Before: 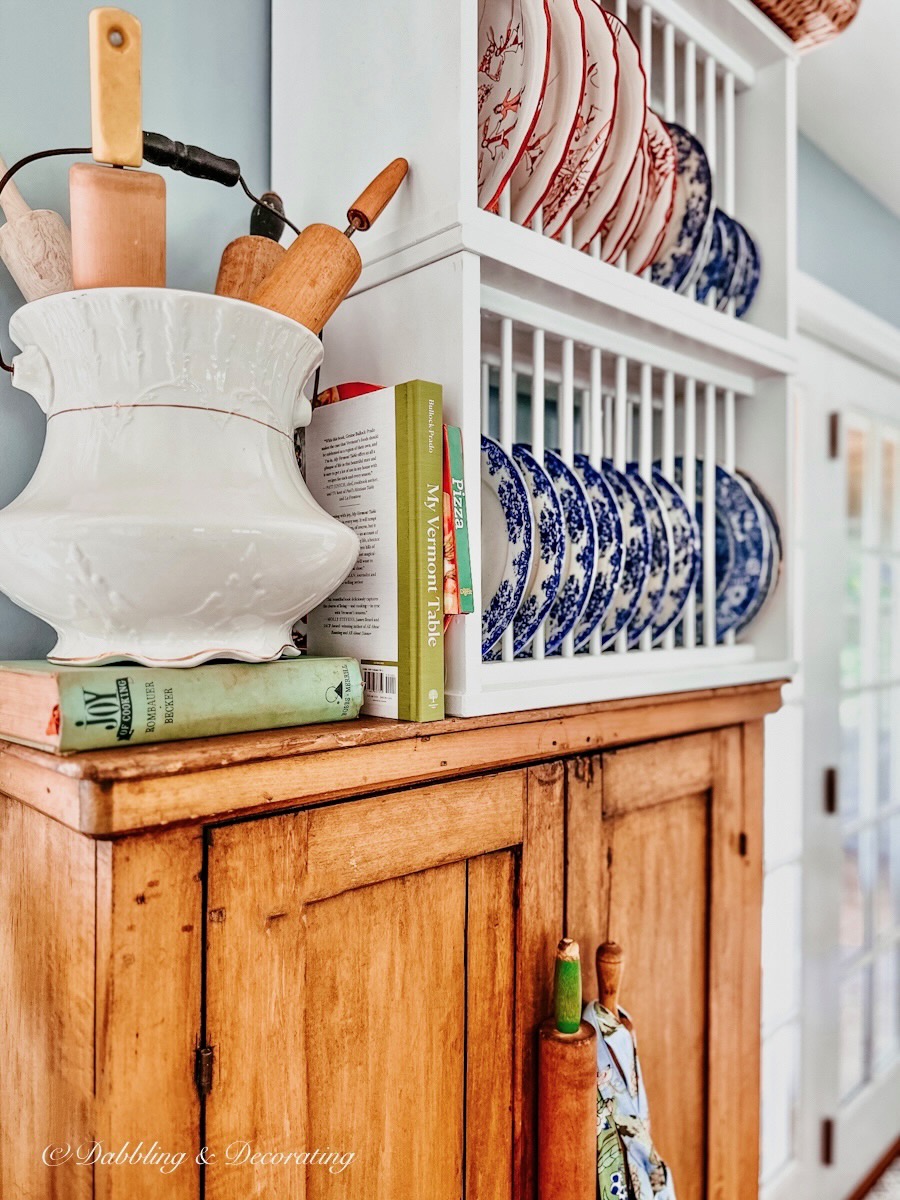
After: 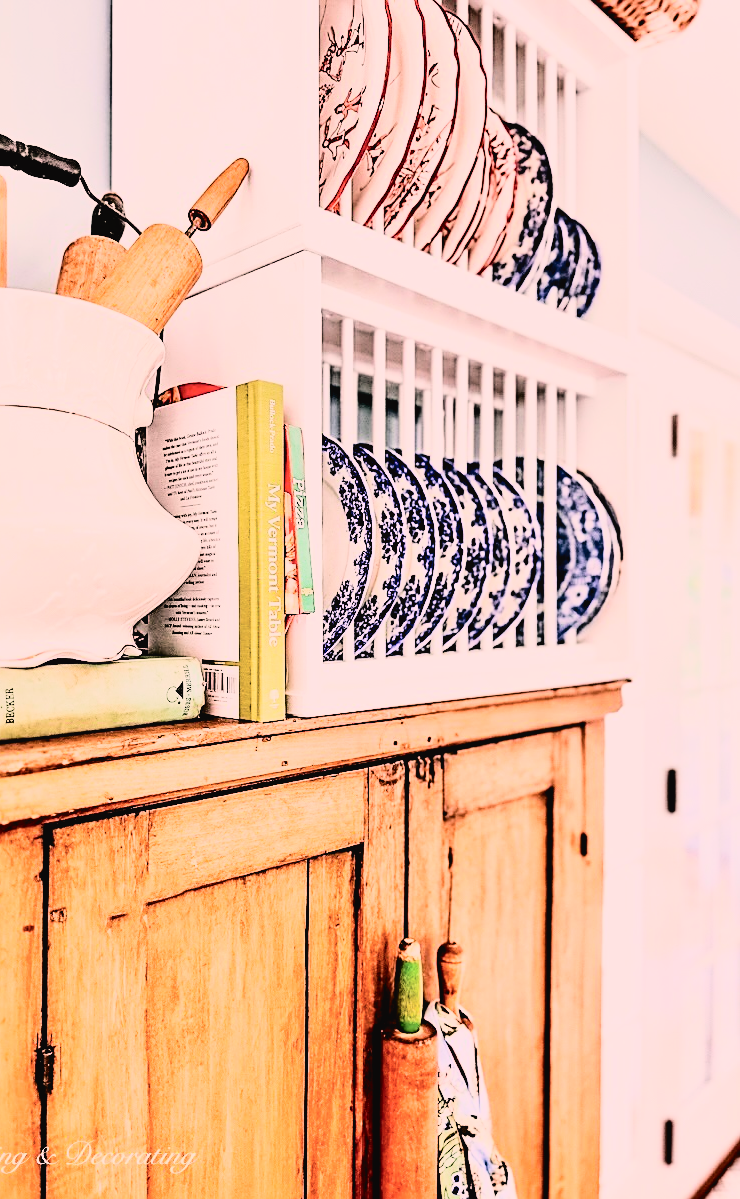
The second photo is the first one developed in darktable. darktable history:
crop: left 17.703%, bottom 0.034%
color correction: highlights a* 12.7, highlights b* 5.42
filmic rgb: black relative exposure -4.15 EV, white relative exposure 5.16 EV, hardness 2.14, contrast 1.161, iterations of high-quality reconstruction 0
tone curve: curves: ch0 [(0, 0.026) (0.155, 0.133) (0.272, 0.34) (0.434, 0.625) (0.676, 0.871) (0.994, 0.955)], color space Lab, independent channels, preserve colors none
sharpen: on, module defaults
tone equalizer: -8 EV -0.443 EV, -7 EV -0.395 EV, -6 EV -0.318 EV, -5 EV -0.2 EV, -3 EV 0.202 EV, -2 EV 0.33 EV, -1 EV 0.393 EV, +0 EV 0.431 EV
